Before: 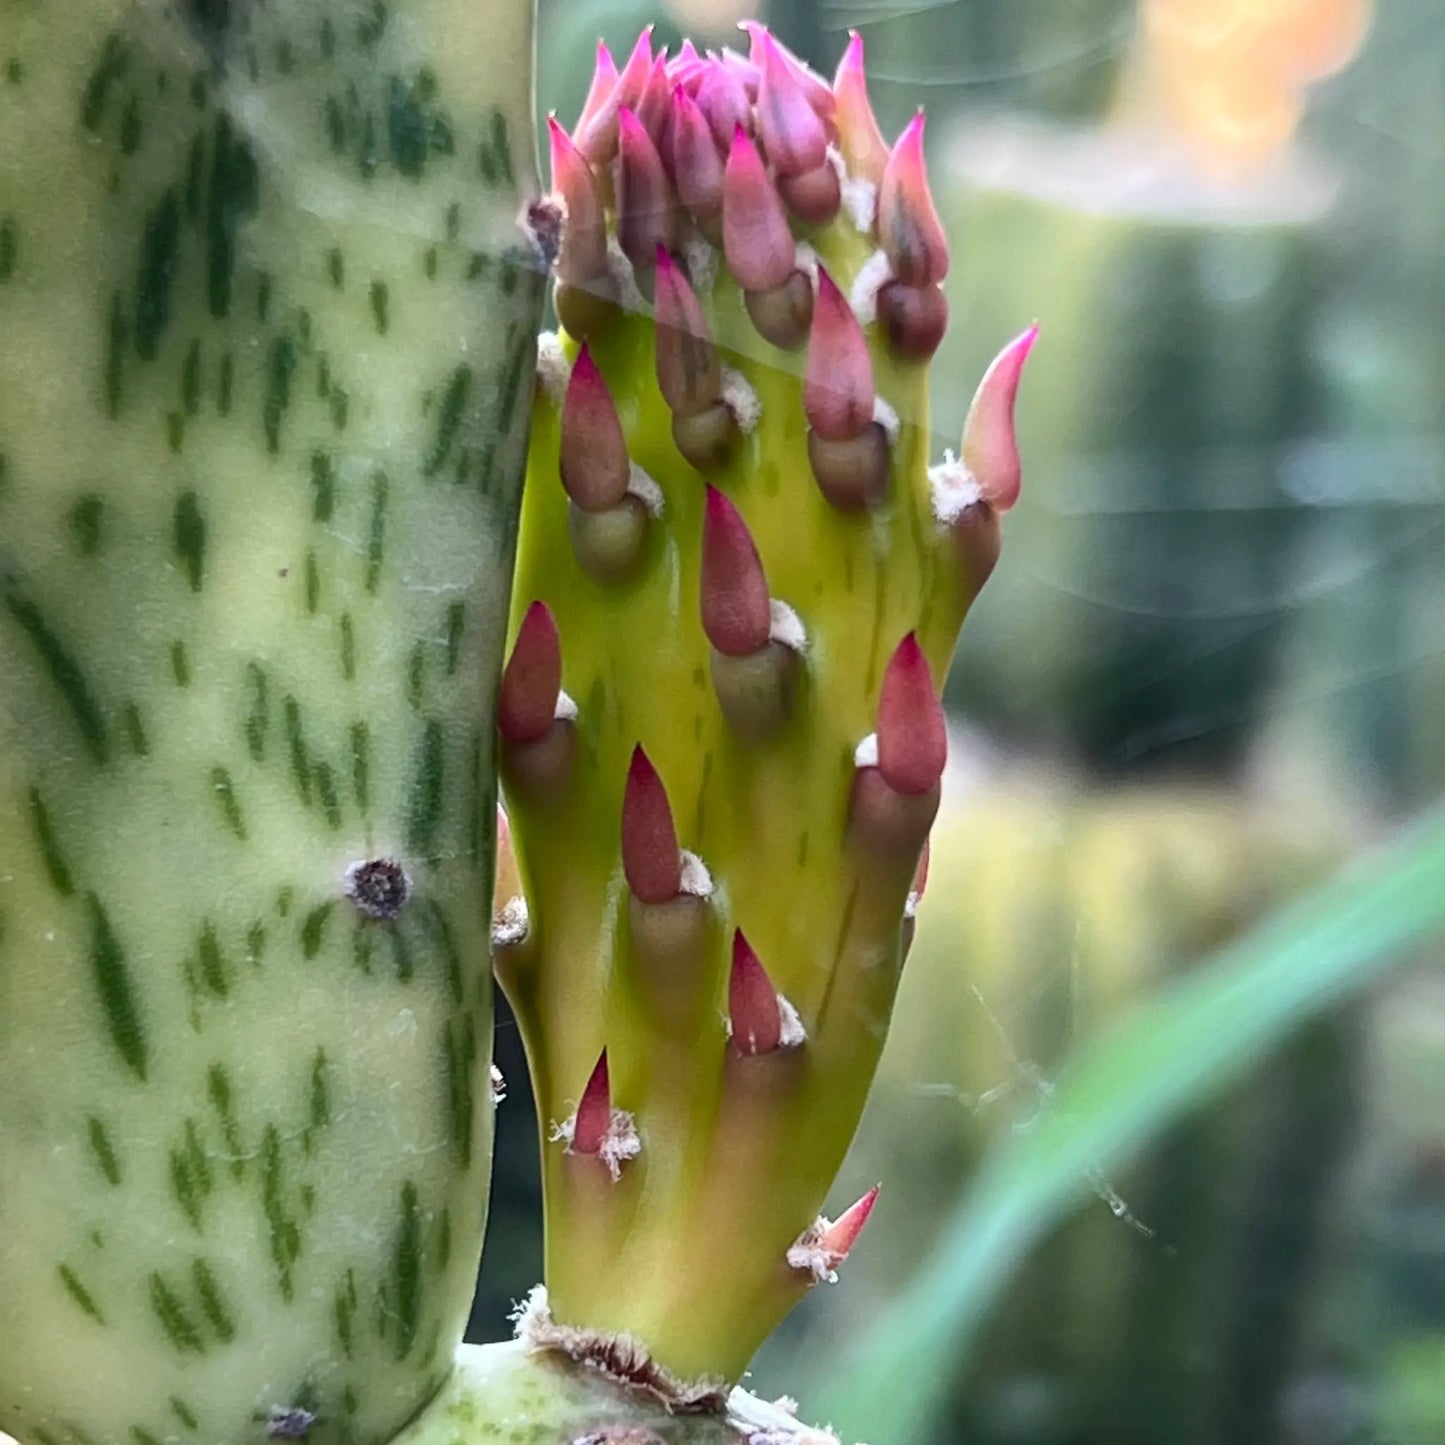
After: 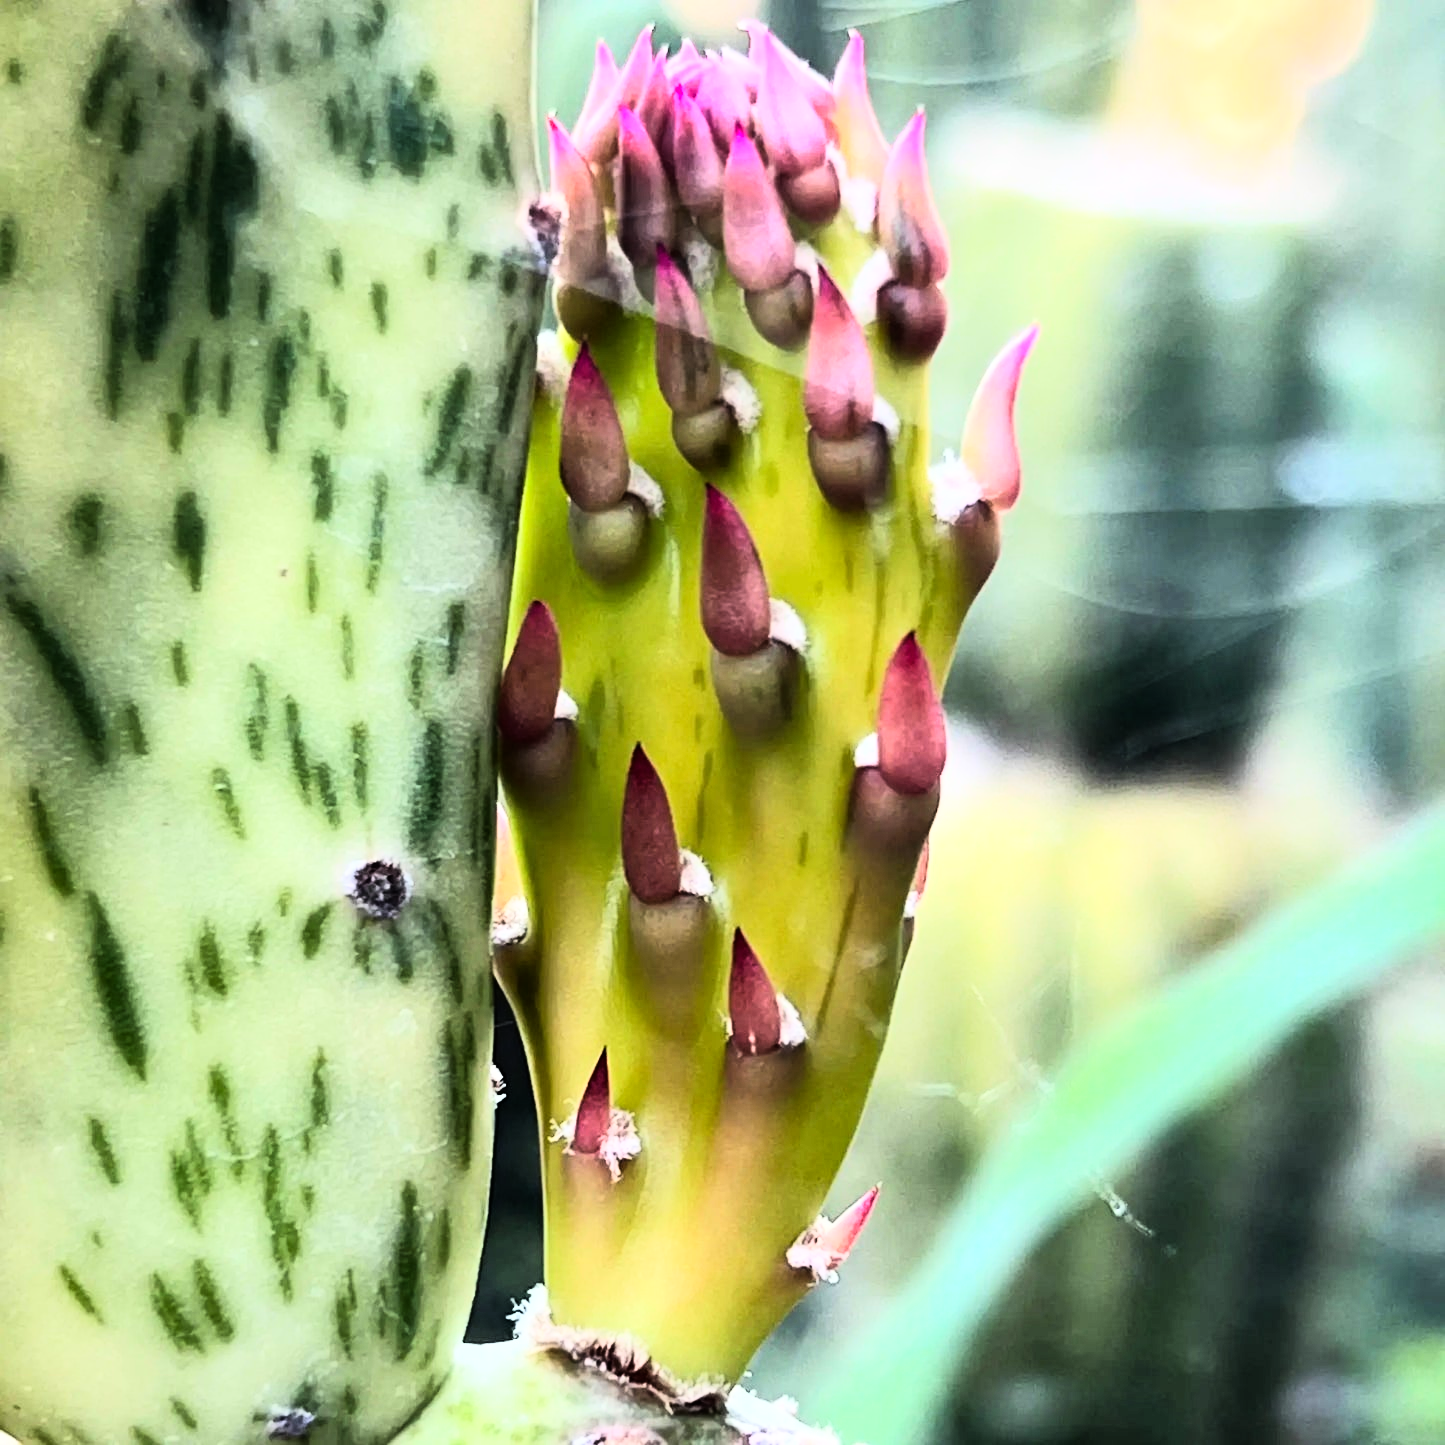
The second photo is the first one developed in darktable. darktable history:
rgb curve: curves: ch0 [(0, 0) (0.21, 0.15) (0.24, 0.21) (0.5, 0.75) (0.75, 0.96) (0.89, 0.99) (1, 1)]; ch1 [(0, 0.02) (0.21, 0.13) (0.25, 0.2) (0.5, 0.67) (0.75, 0.9) (0.89, 0.97) (1, 1)]; ch2 [(0, 0.02) (0.21, 0.13) (0.25, 0.2) (0.5, 0.67) (0.75, 0.9) (0.89, 0.97) (1, 1)], compensate middle gray true
shadows and highlights: shadows 29.61, highlights -30.47, low approximation 0.01, soften with gaussian
